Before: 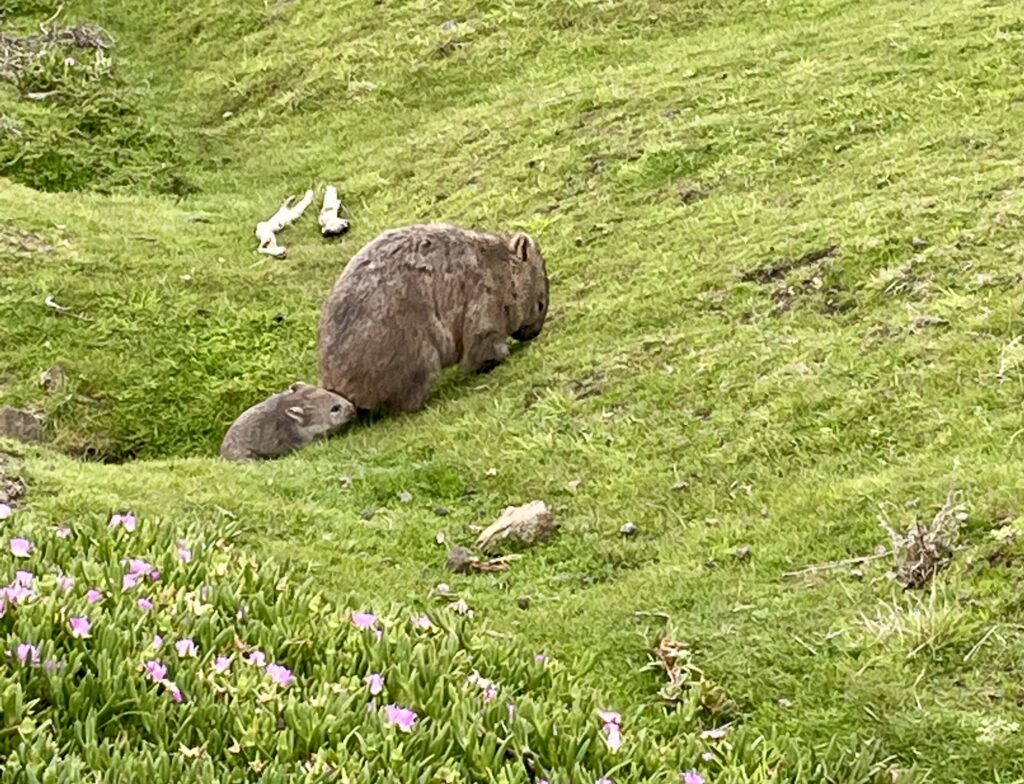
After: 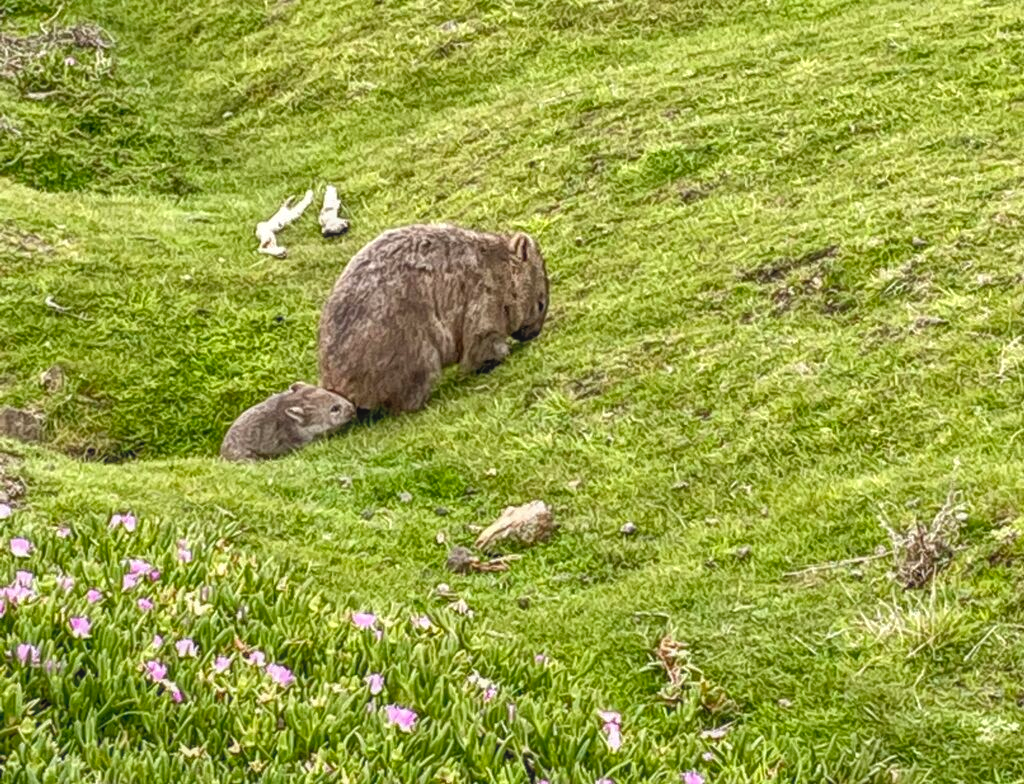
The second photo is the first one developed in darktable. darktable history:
shadows and highlights: shadows -87.43, highlights -36.11, soften with gaussian
local contrast: highlights 66%, shadows 35%, detail 167%, midtone range 0.2
